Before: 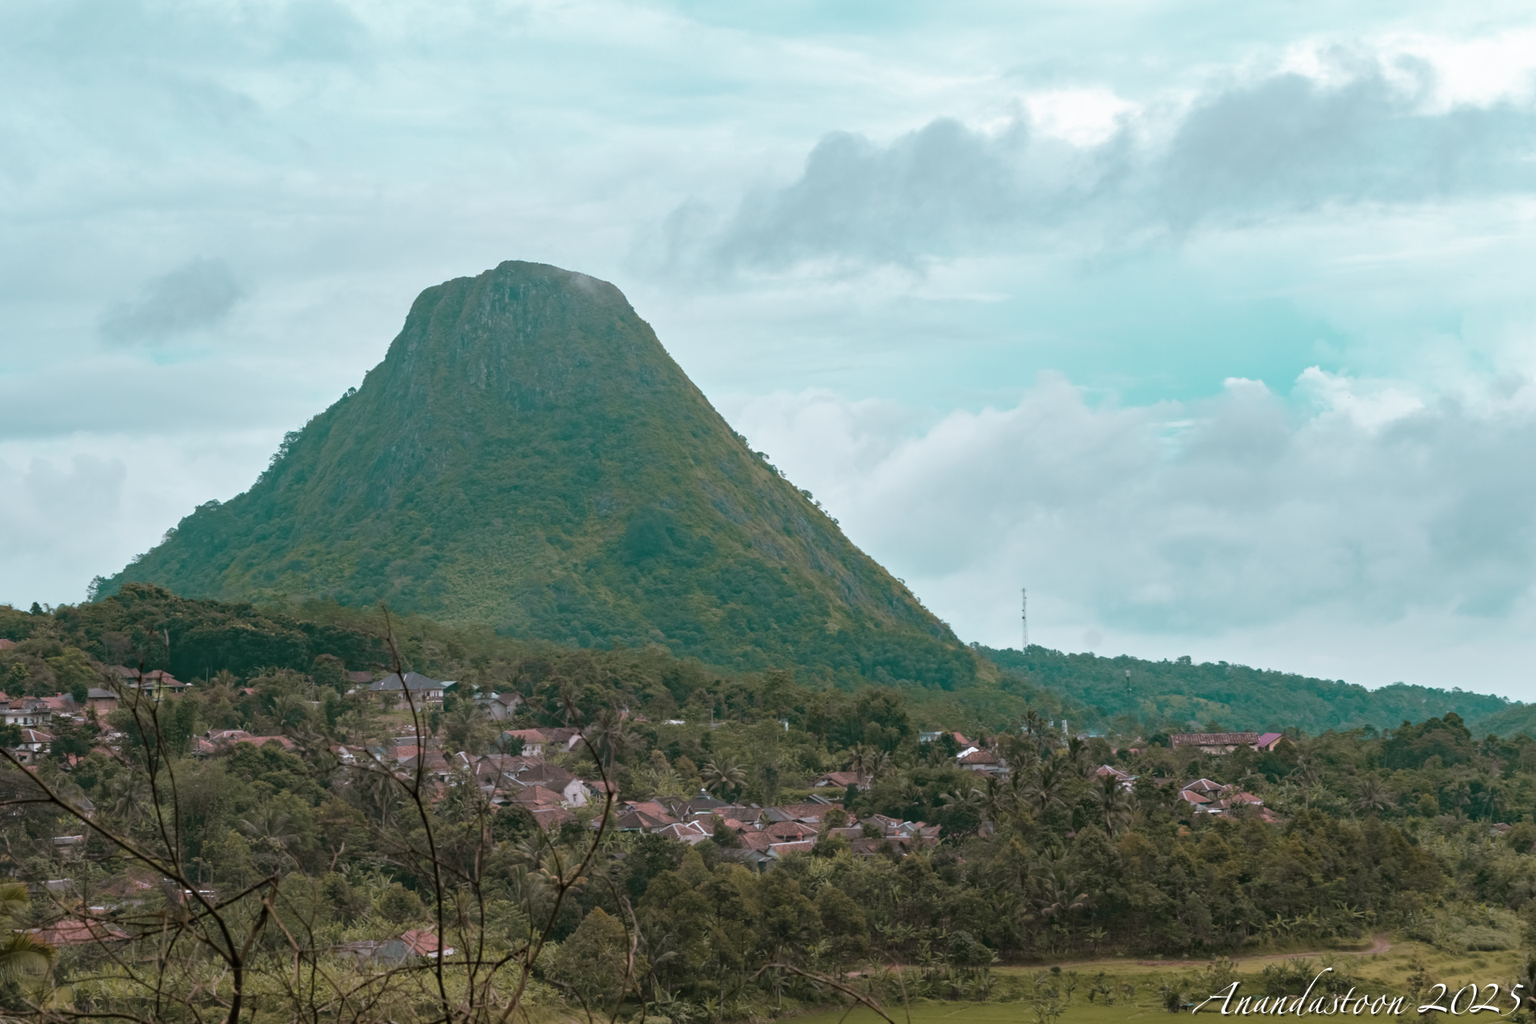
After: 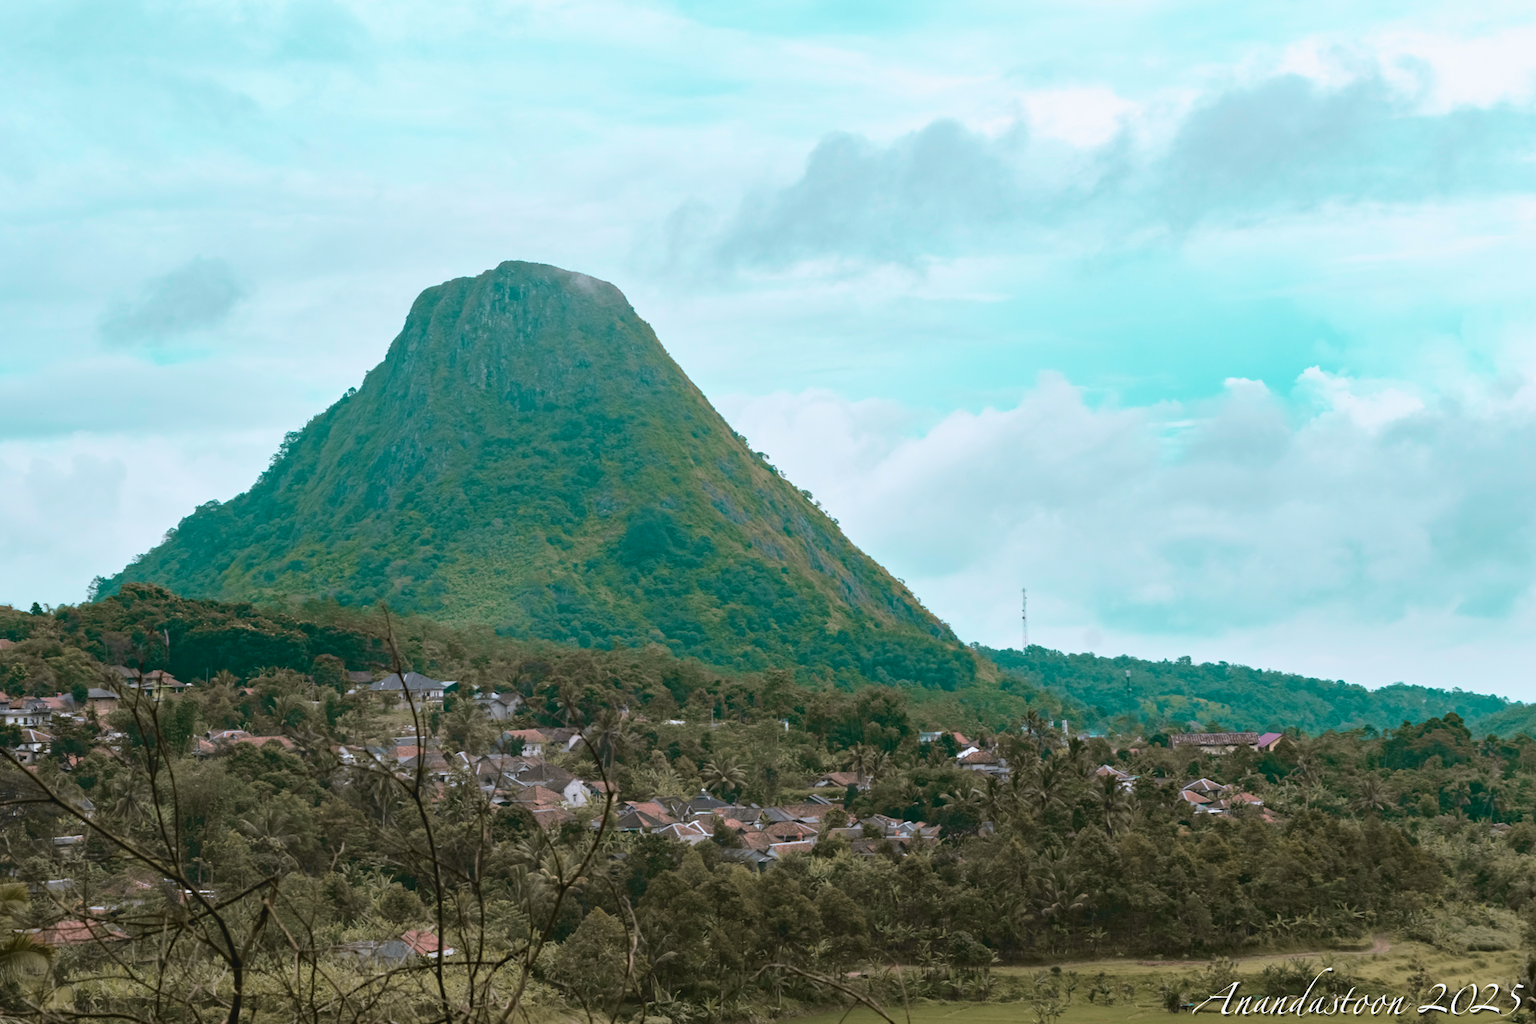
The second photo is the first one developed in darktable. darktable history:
tone curve: curves: ch0 [(0, 0.039) (0.104, 0.103) (0.273, 0.267) (0.448, 0.487) (0.704, 0.761) (0.886, 0.922) (0.994, 0.971)]; ch1 [(0, 0) (0.335, 0.298) (0.446, 0.413) (0.485, 0.487) (0.515, 0.503) (0.566, 0.563) (0.641, 0.655) (1, 1)]; ch2 [(0, 0) (0.314, 0.301) (0.421, 0.411) (0.502, 0.494) (0.528, 0.54) (0.557, 0.559) (0.612, 0.605) (0.722, 0.686) (1, 1)], color space Lab, independent channels, preserve colors none
